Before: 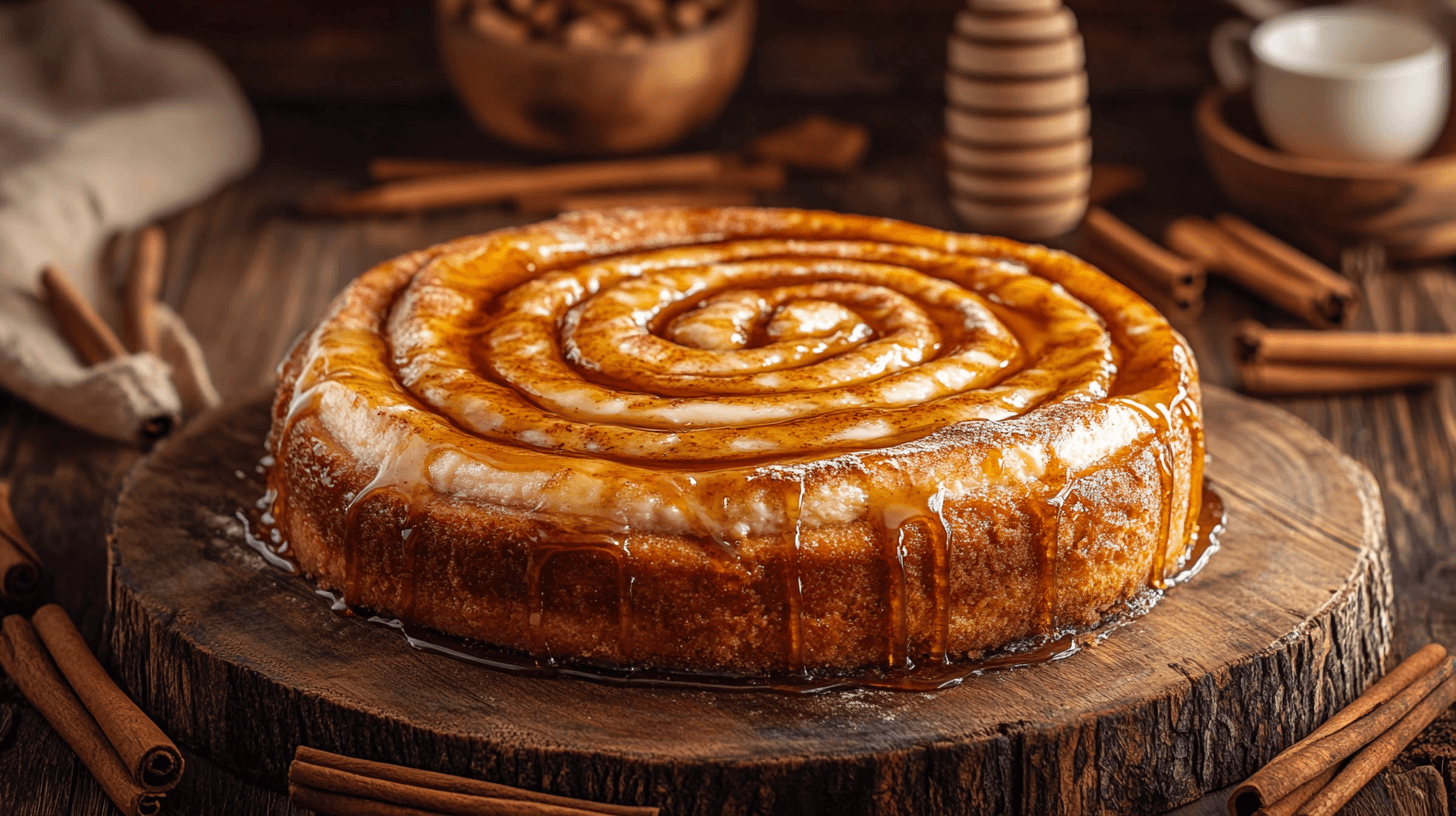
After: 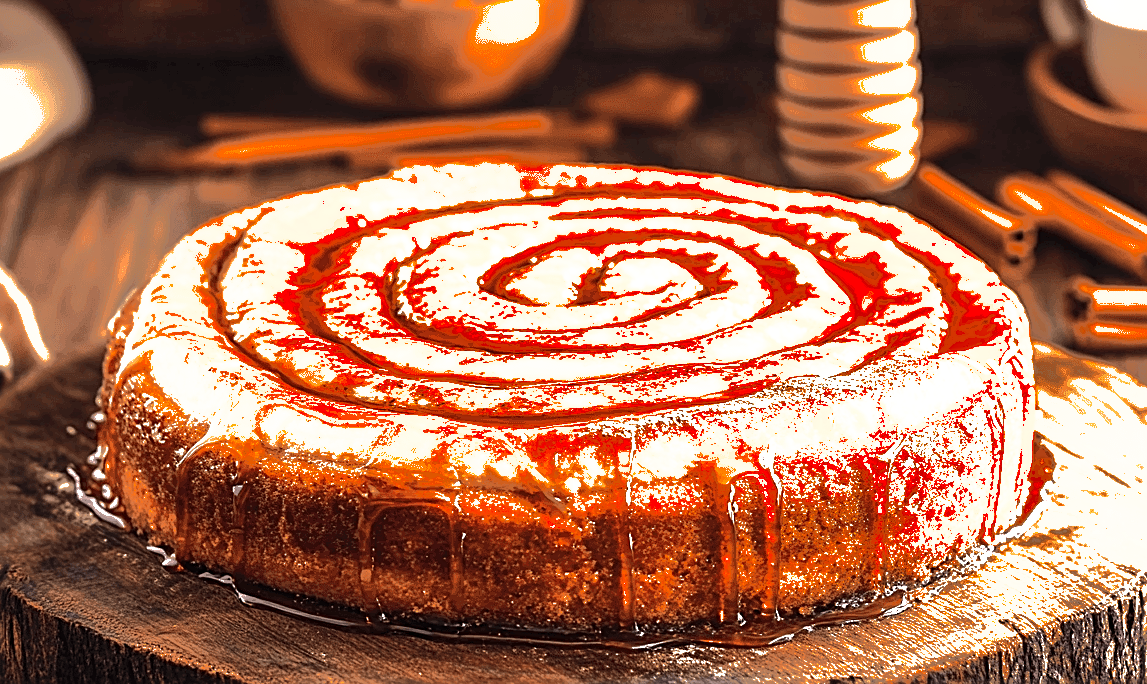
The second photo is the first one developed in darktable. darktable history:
crop: left 11.609%, top 5.399%, right 9.606%, bottom 10.726%
sharpen: on, module defaults
exposure: black level correction 0, exposure 1.199 EV, compensate highlight preservation false
shadows and highlights: shadows 39.19, highlights -76.1, shadows color adjustment 98.02%, highlights color adjustment 58.74%
tone equalizer: -8 EV -1.04 EV, -7 EV -0.989 EV, -6 EV -0.873 EV, -5 EV -0.551 EV, -3 EV 0.553 EV, -2 EV 0.871 EV, -1 EV 1.01 EV, +0 EV 1.07 EV, edges refinement/feathering 500, mask exposure compensation -1.57 EV, preserve details no
